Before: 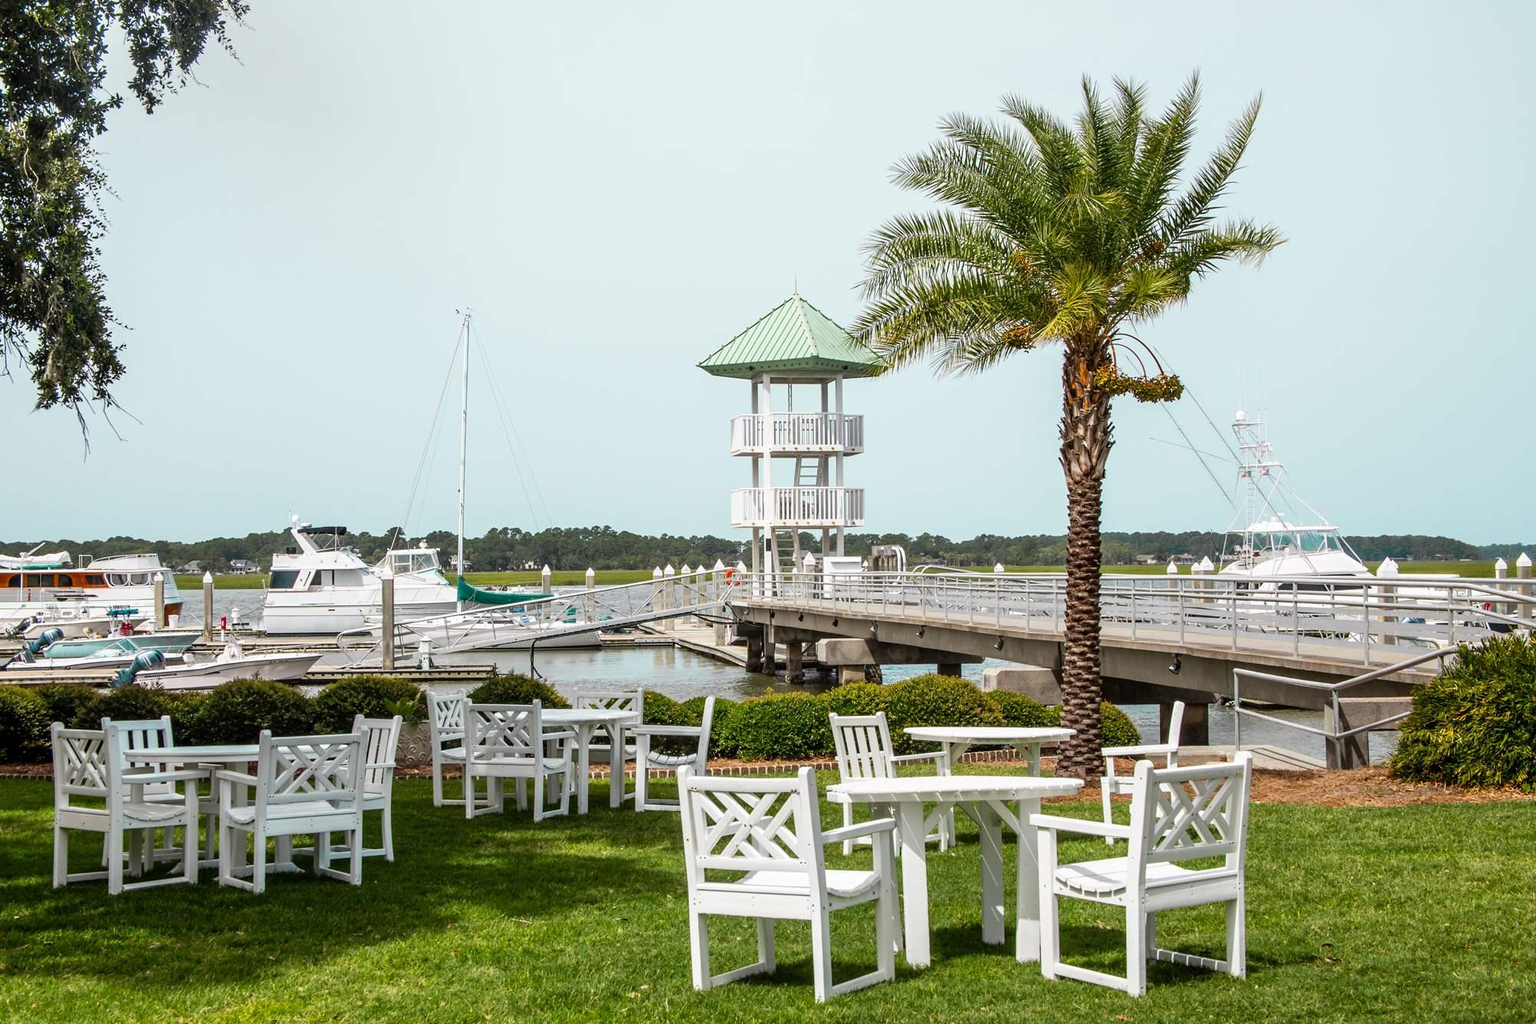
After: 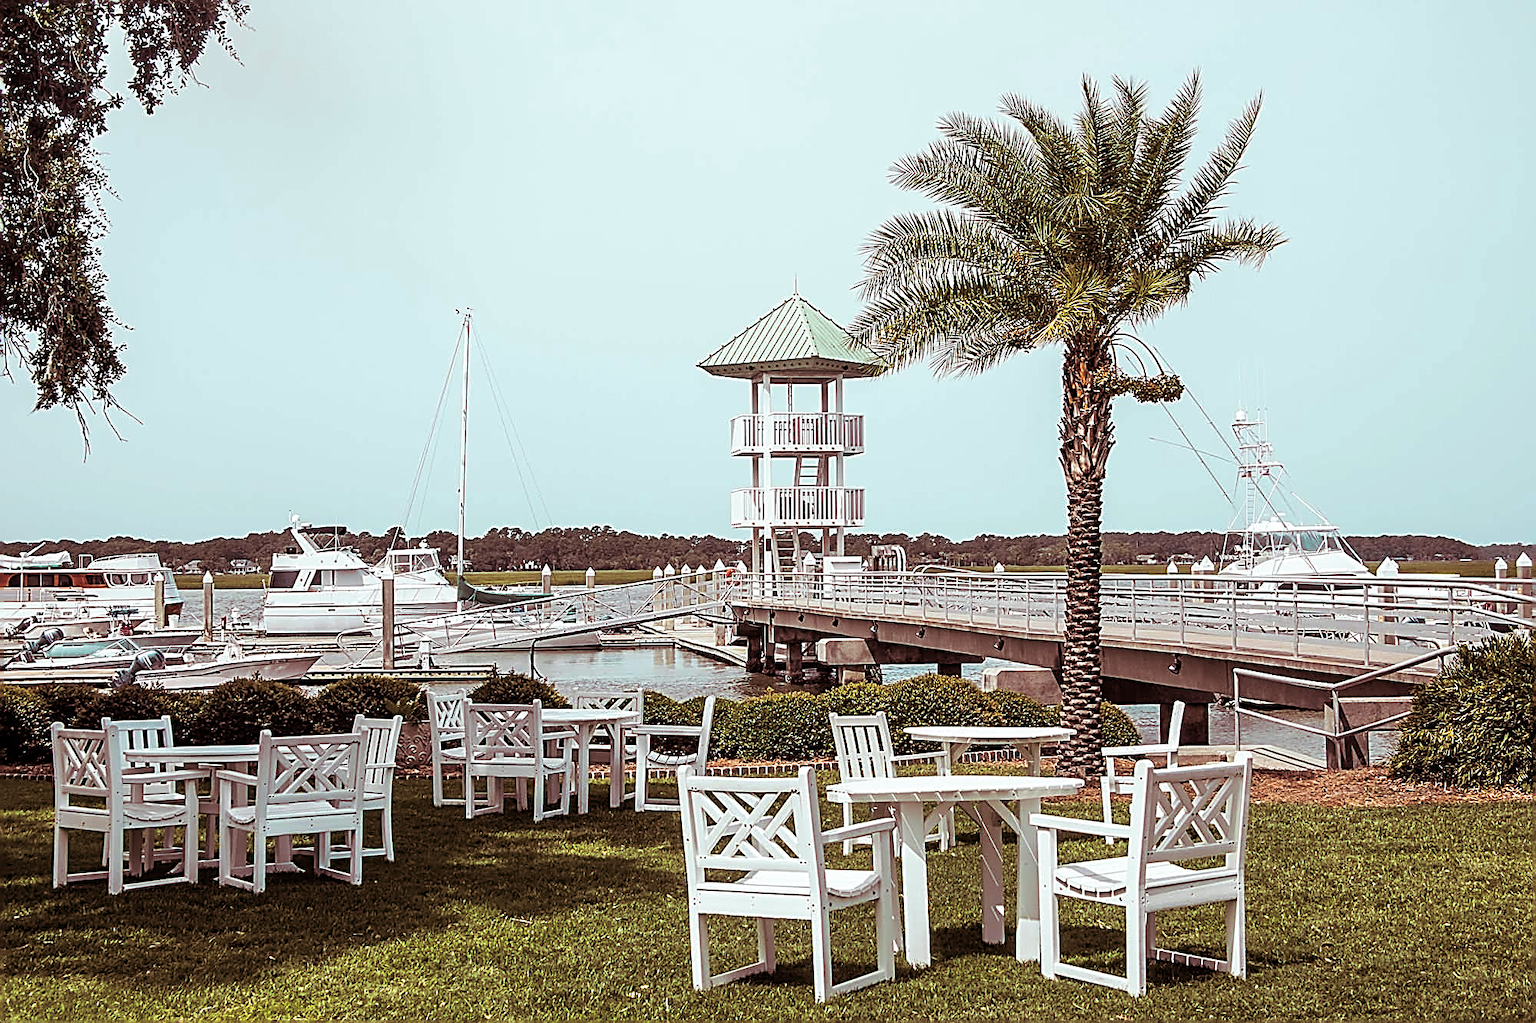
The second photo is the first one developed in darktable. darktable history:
split-toning: highlights › hue 180°
sharpen: amount 1.861
